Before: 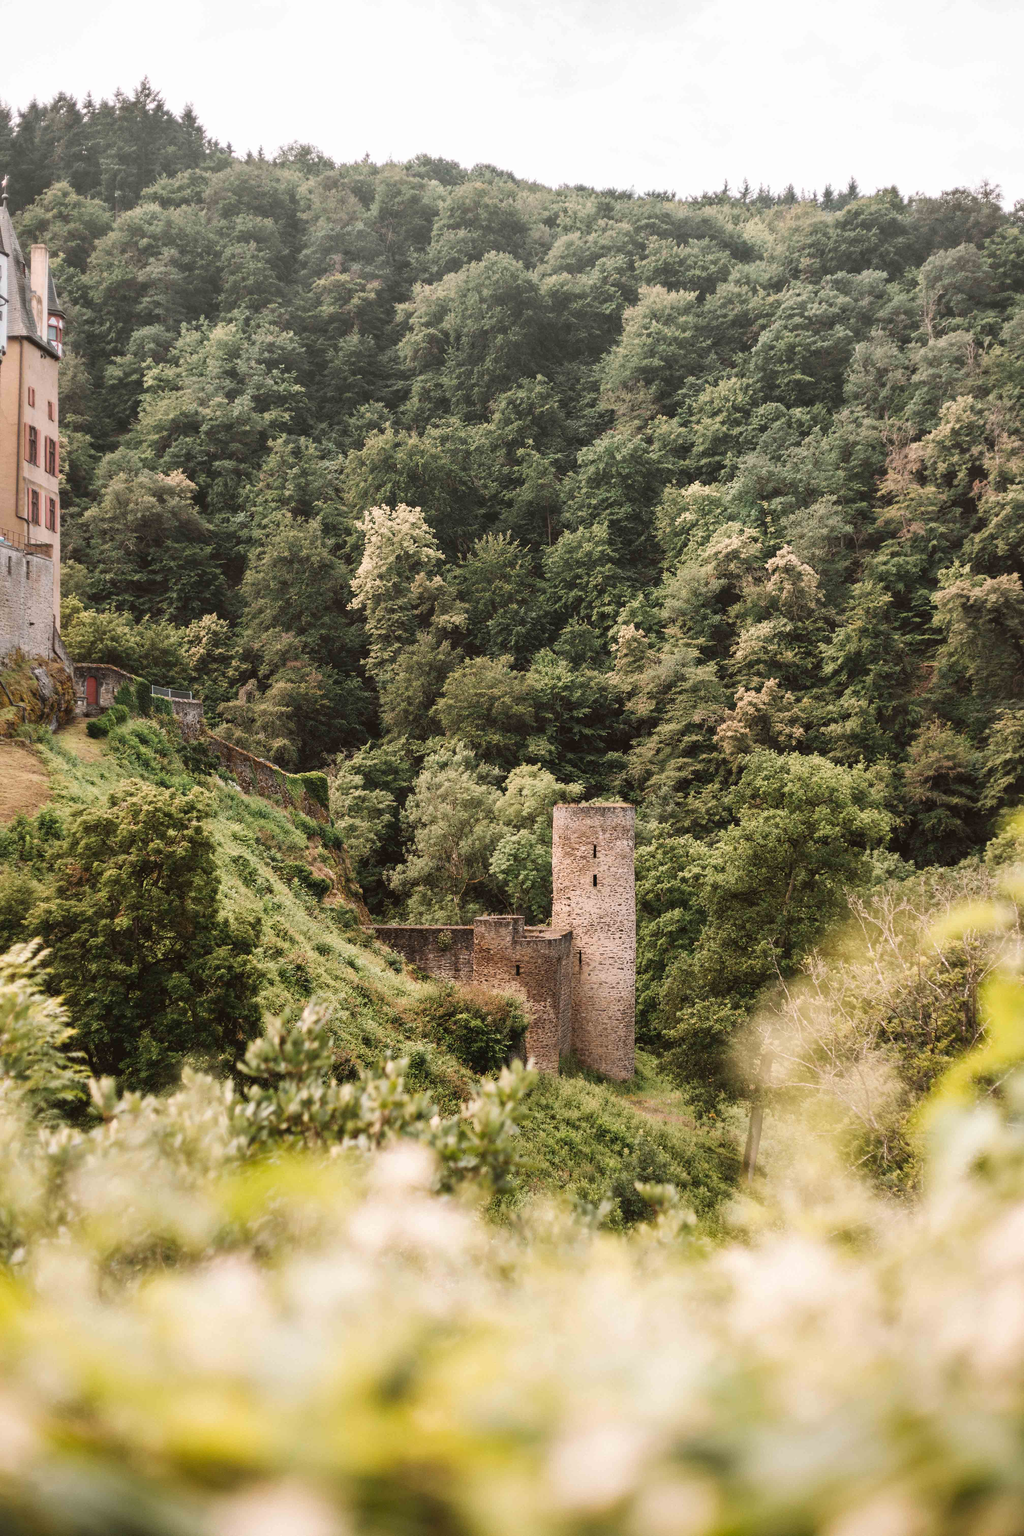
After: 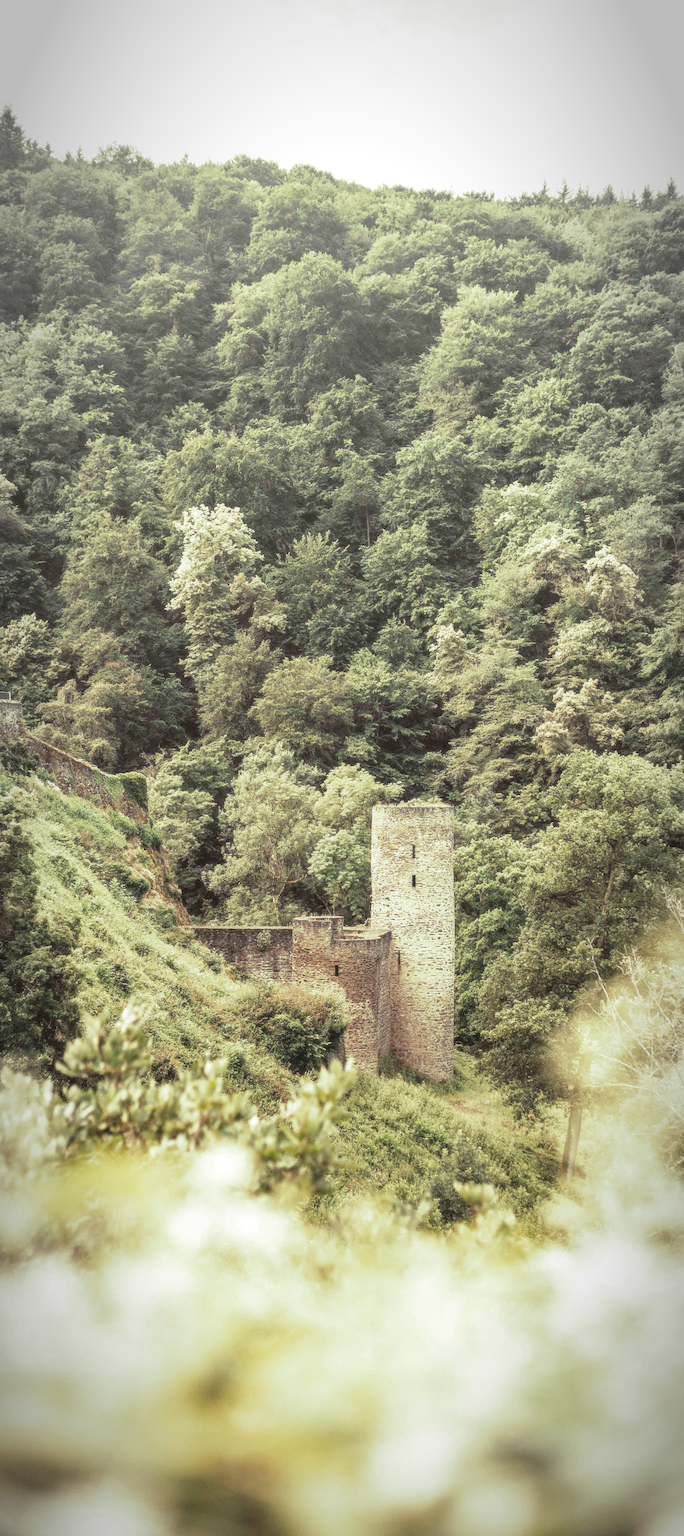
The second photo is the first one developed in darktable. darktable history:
vignetting: automatic ratio true
haze removal: strength -0.1, adaptive false
split-toning: shadows › hue 290.82°, shadows › saturation 0.34, highlights › saturation 0.38, balance 0, compress 50%
crop and rotate: left 17.732%, right 15.423%
contrast brightness saturation: brightness 0.28
local contrast: detail 130%
